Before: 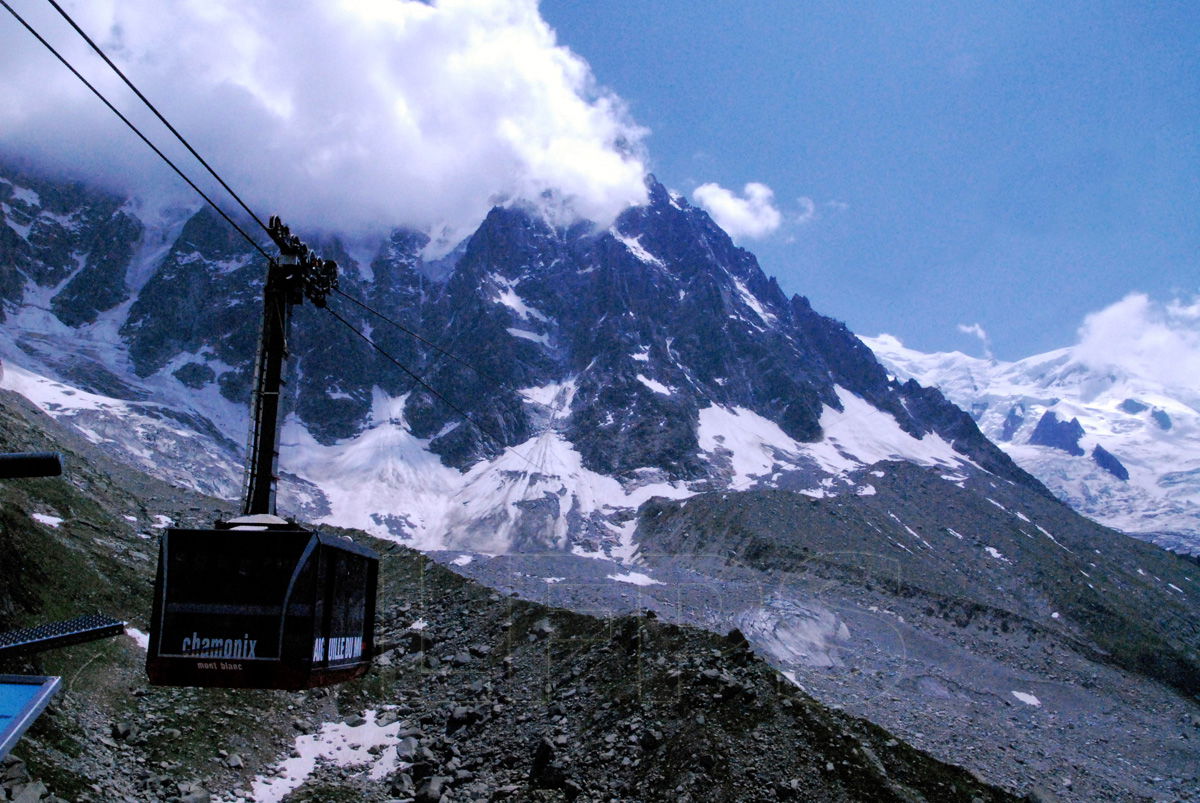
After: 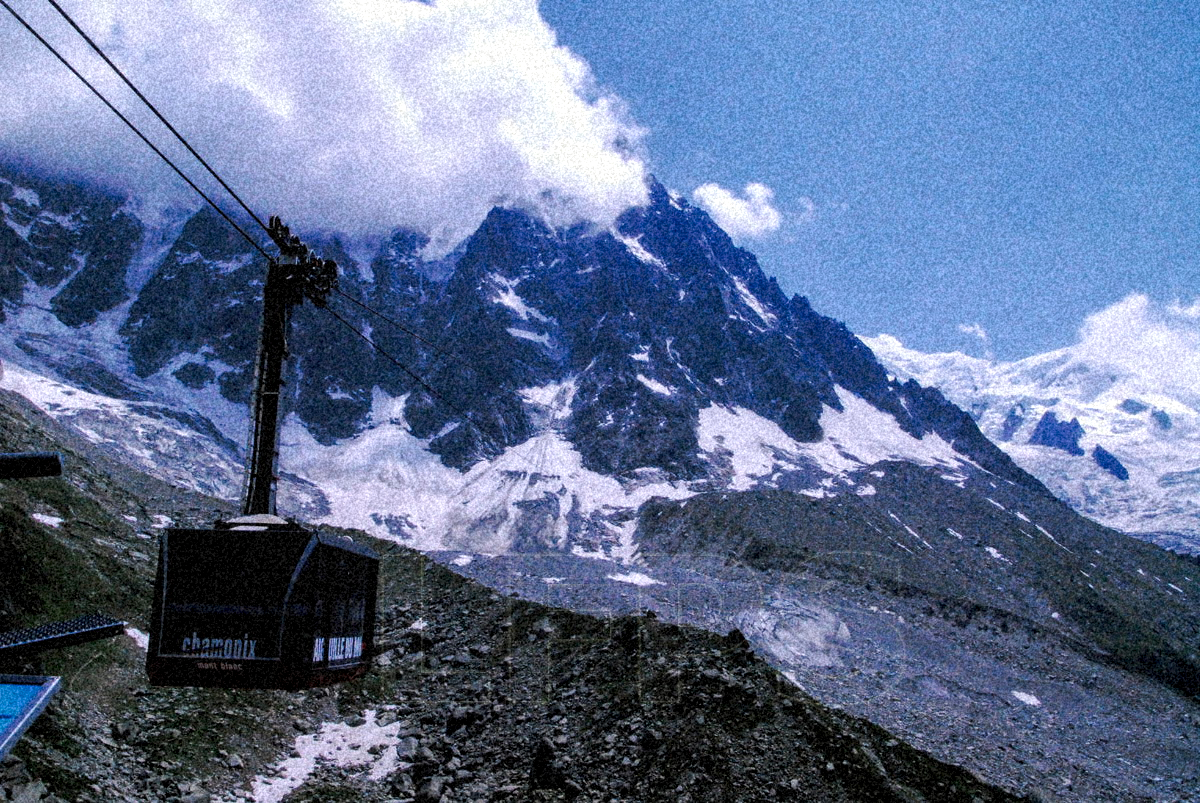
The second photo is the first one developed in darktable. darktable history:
grain: coarseness 46.9 ISO, strength 50.21%, mid-tones bias 0%
local contrast: on, module defaults
tone curve: curves: ch0 [(0, 0) (0.003, 0.003) (0.011, 0.01) (0.025, 0.023) (0.044, 0.041) (0.069, 0.064) (0.1, 0.092) (0.136, 0.125) (0.177, 0.163) (0.224, 0.207) (0.277, 0.255) (0.335, 0.309) (0.399, 0.375) (0.468, 0.459) (0.543, 0.548) (0.623, 0.629) (0.709, 0.716) (0.801, 0.808) (0.898, 0.911) (1, 1)], preserve colors none
